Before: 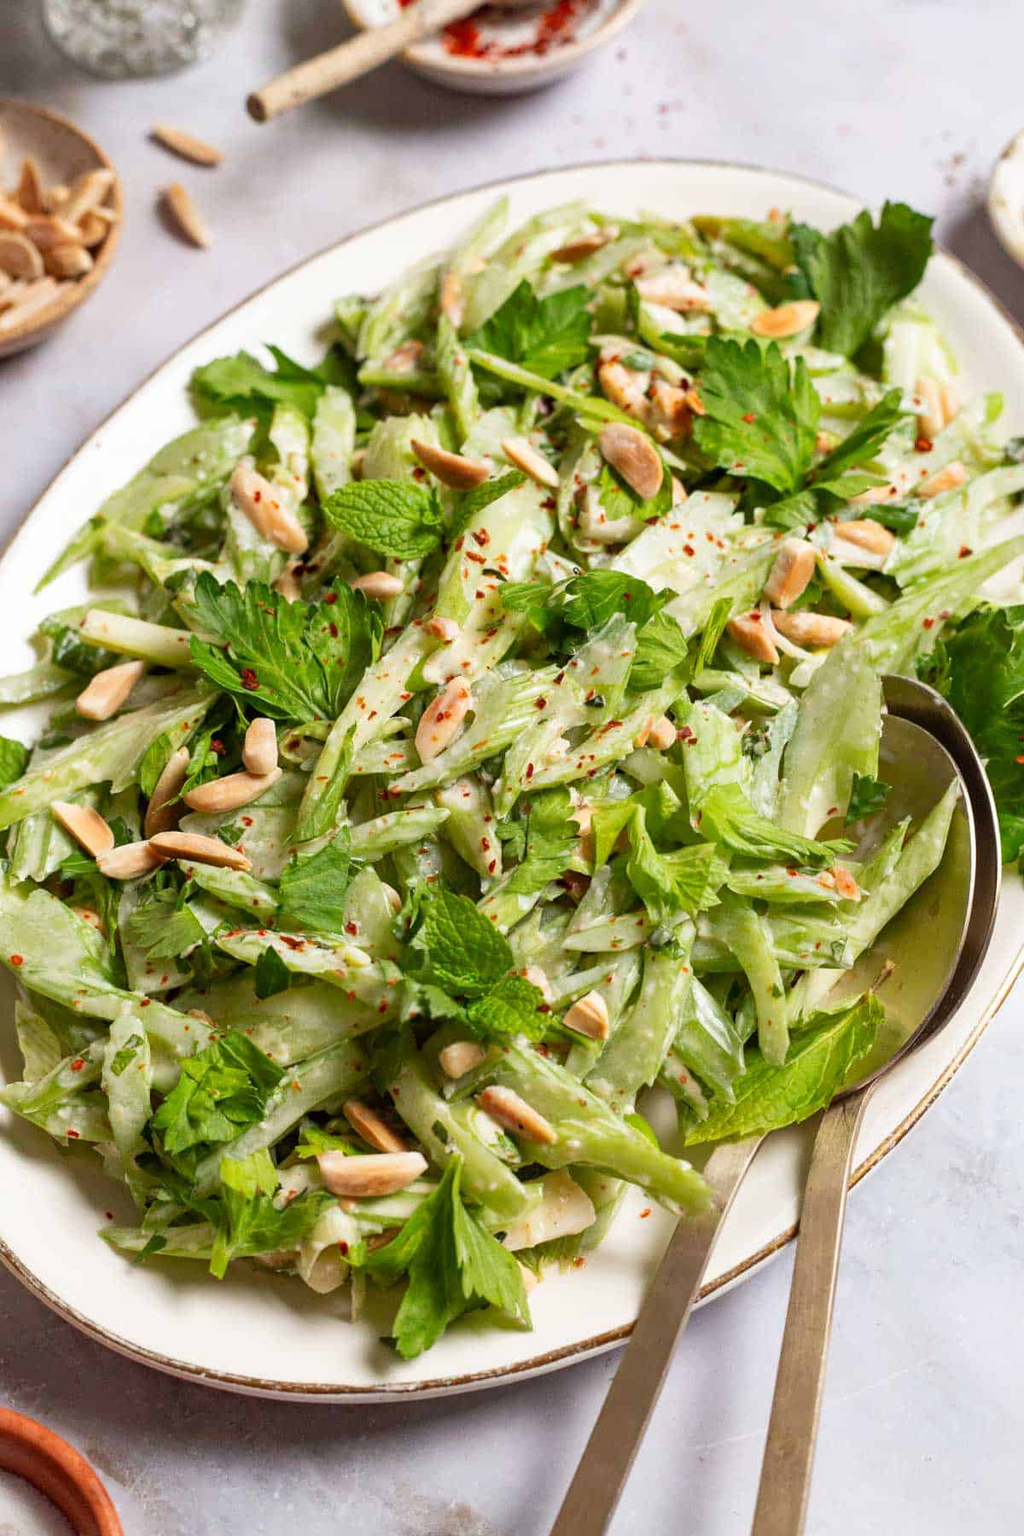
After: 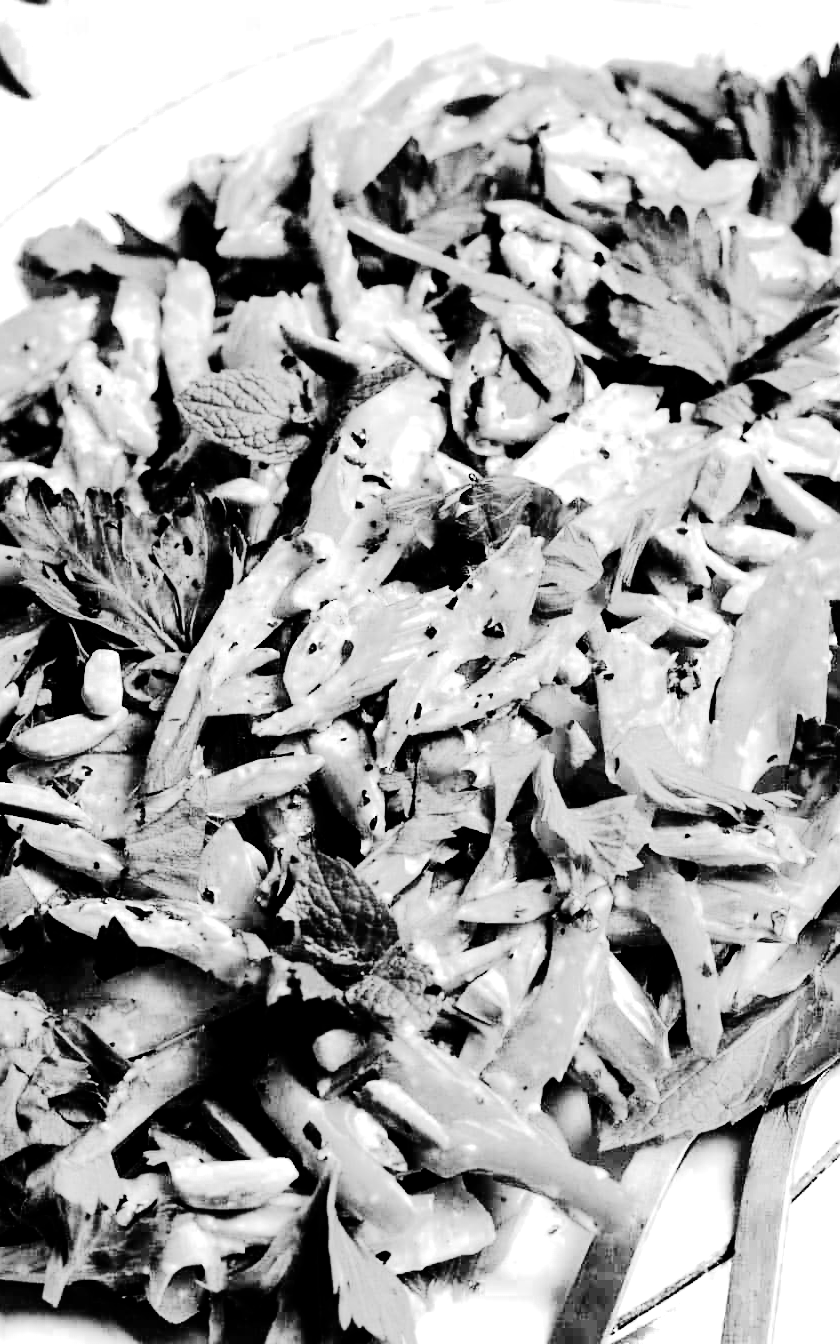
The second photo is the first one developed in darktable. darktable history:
exposure: exposure 0.781 EV, compensate highlight preservation false
crop and rotate: left 16.929%, top 10.721%, right 13.062%, bottom 14.607%
tone equalizer: on, module defaults
color zones: curves: ch0 [(0, 0.613) (0.01, 0.613) (0.245, 0.448) (0.498, 0.529) (0.642, 0.665) (0.879, 0.777) (0.99, 0.613)]; ch1 [(0, 0) (0.143, 0) (0.286, 0) (0.429, 0) (0.571, 0) (0.714, 0) (0.857, 0)]
contrast brightness saturation: contrast 0.788, brightness -0.983, saturation 0.998
